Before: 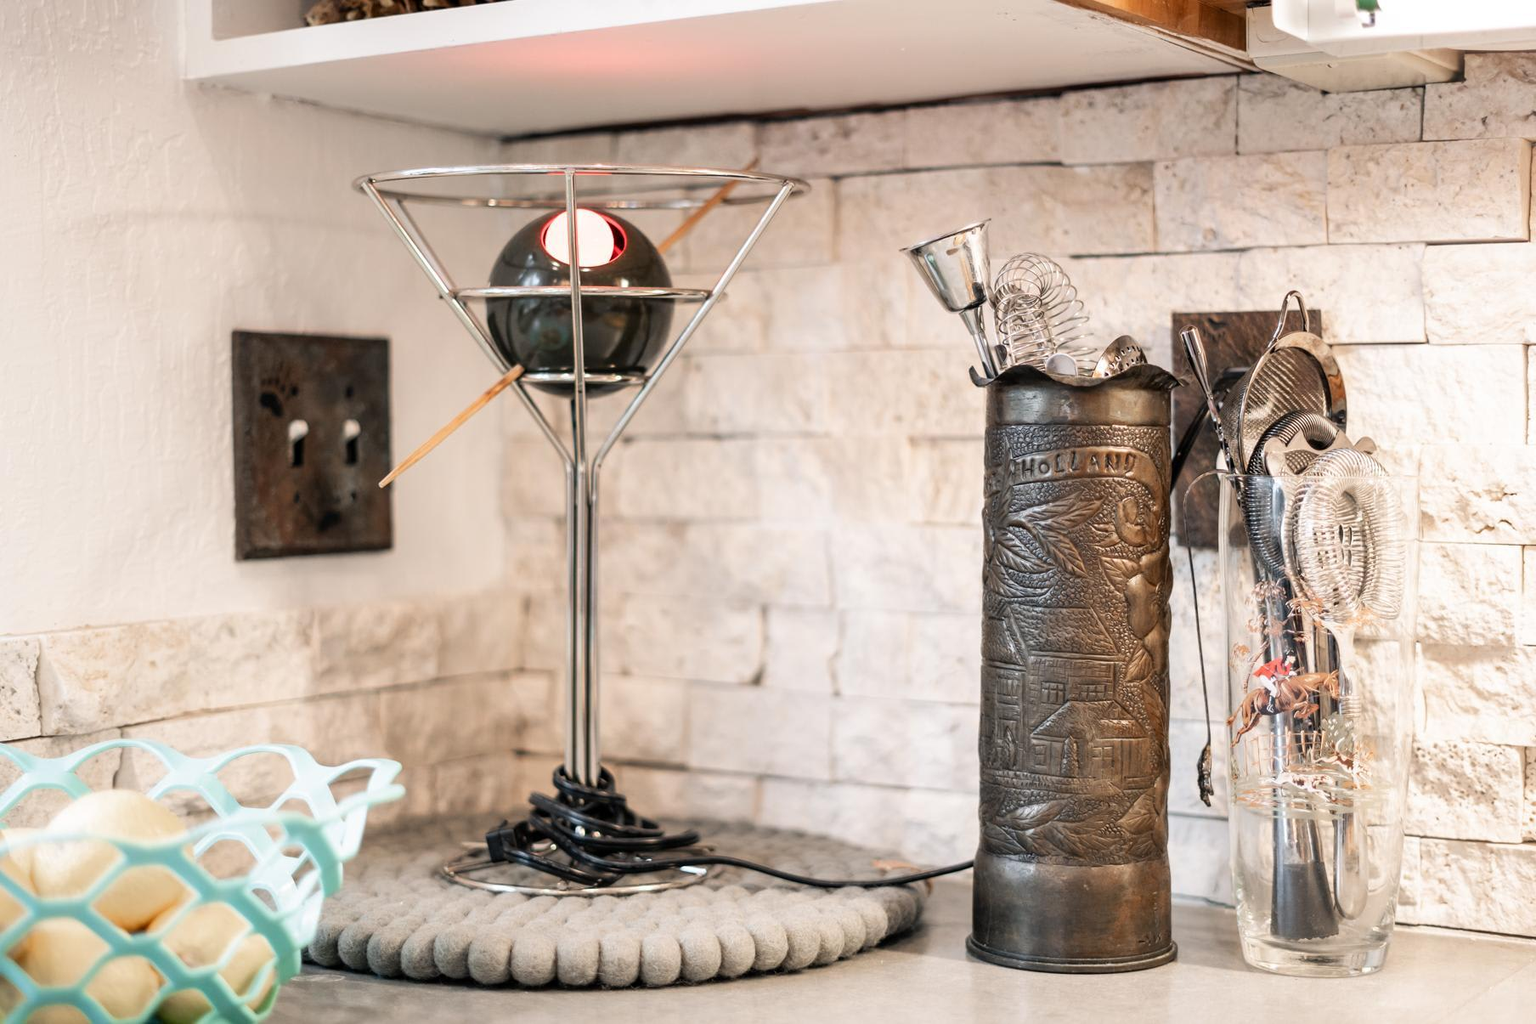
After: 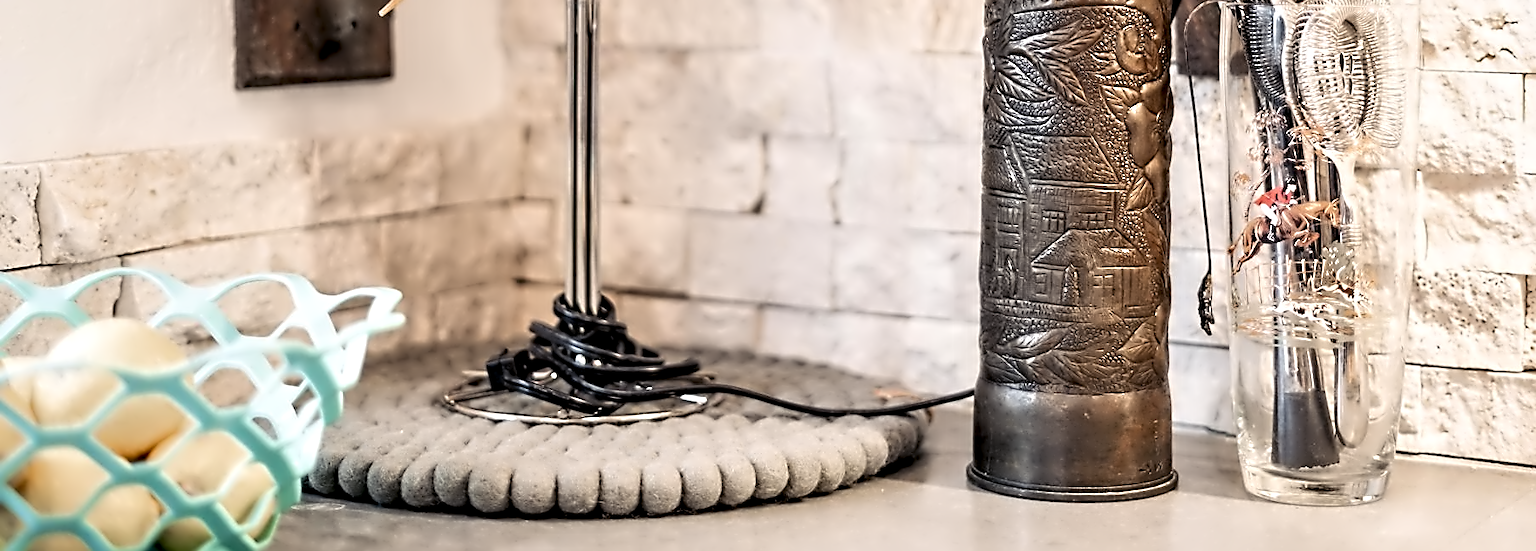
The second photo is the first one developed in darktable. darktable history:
contrast equalizer: octaves 7, y [[0.5, 0.542, 0.583, 0.625, 0.667, 0.708], [0.5 ×6], [0.5 ×6], [0, 0.033, 0.067, 0.1, 0.133, 0.167], [0, 0.05, 0.1, 0.15, 0.2, 0.25]]
crop and rotate: top 46.104%, right 0.049%
color balance rgb: shadows lift › chroma 3.148%, shadows lift › hue 277.9°, perceptual saturation grading › global saturation 0.185%, global vibrance 20%
sharpen: on, module defaults
